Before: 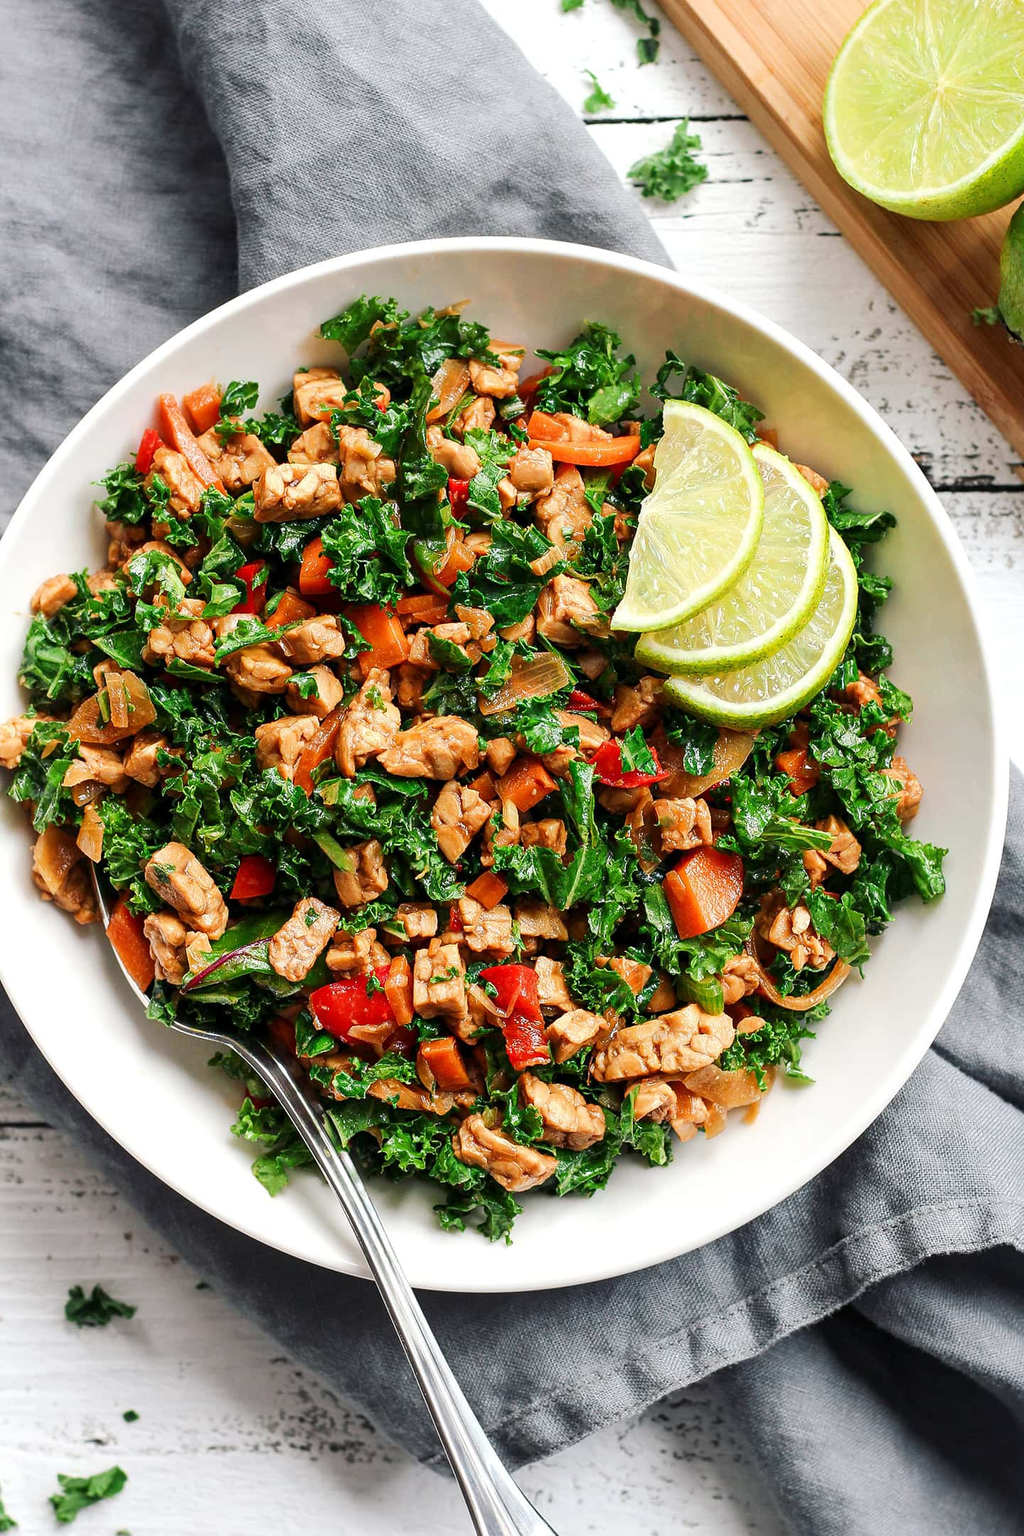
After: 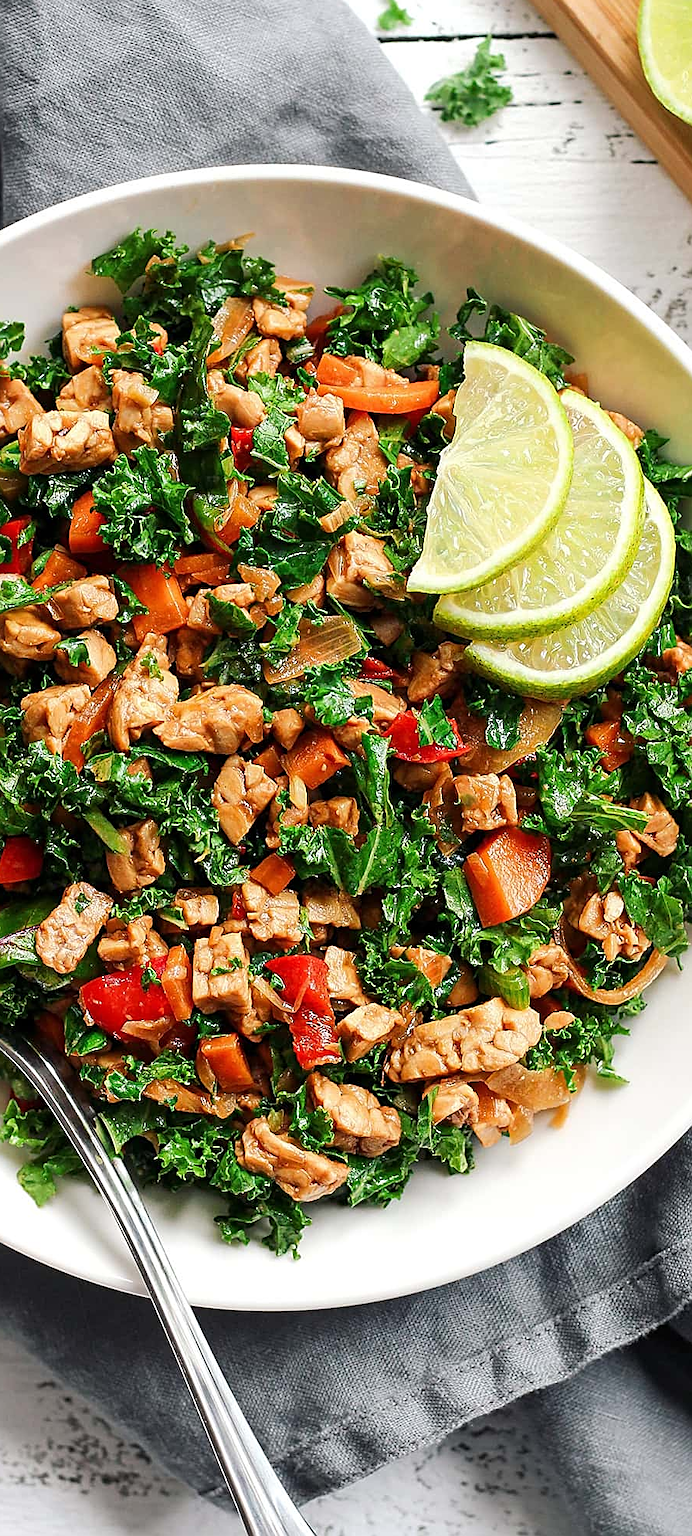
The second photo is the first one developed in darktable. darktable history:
crop and rotate: left 23.092%, top 5.633%, right 14.601%, bottom 2.254%
sharpen: on, module defaults
